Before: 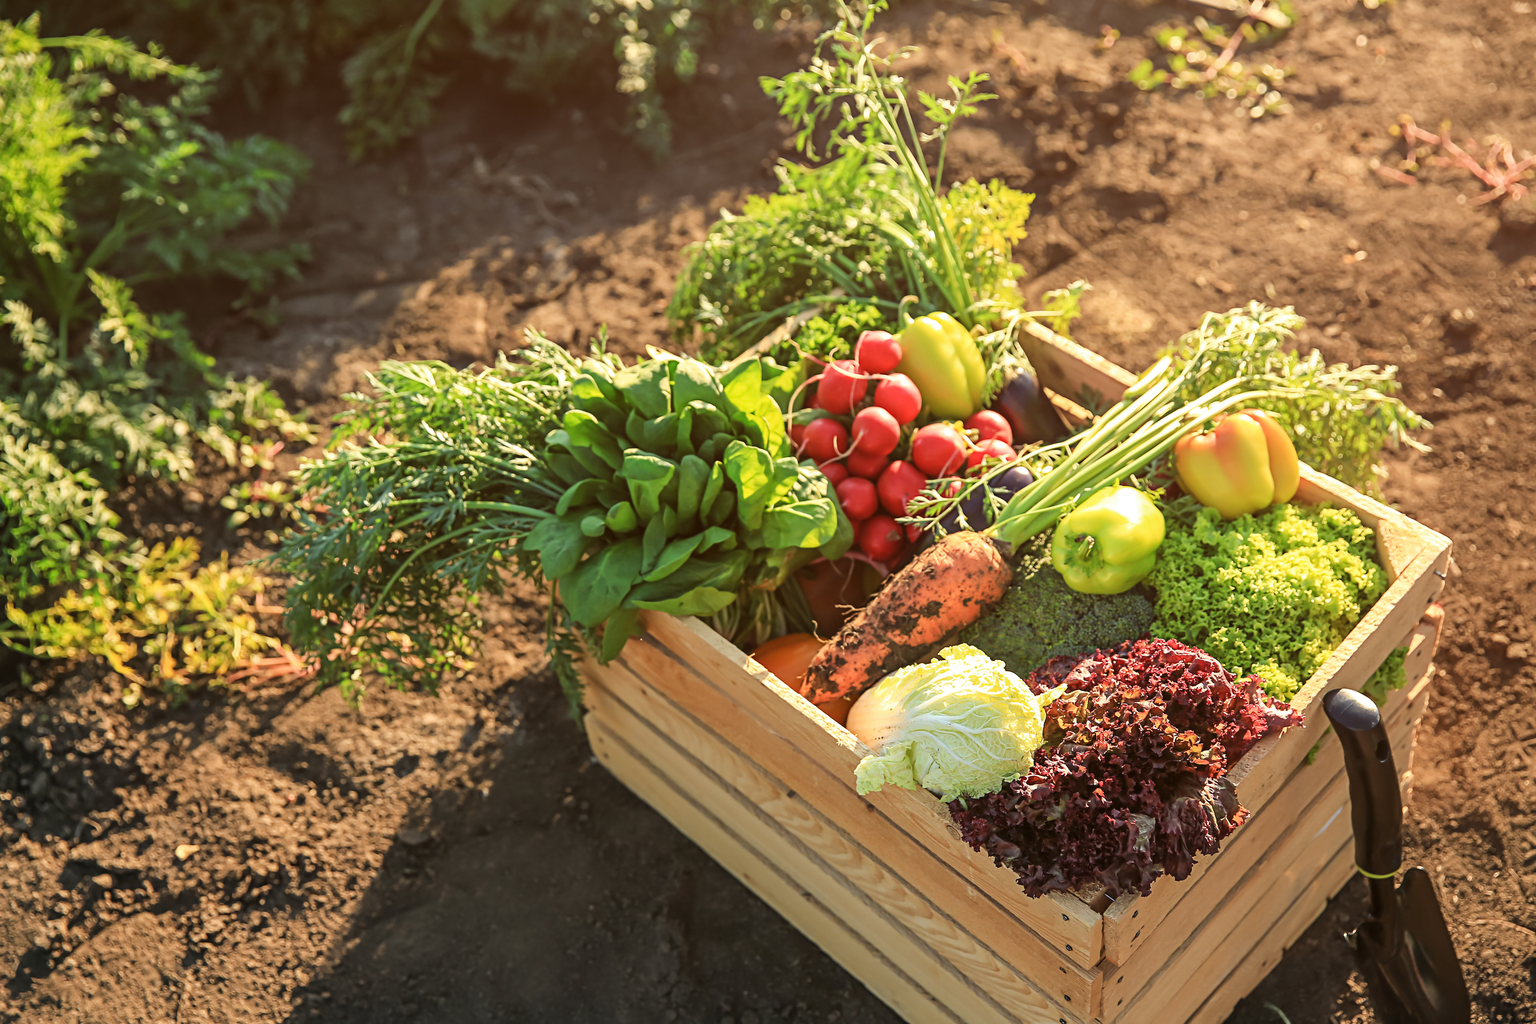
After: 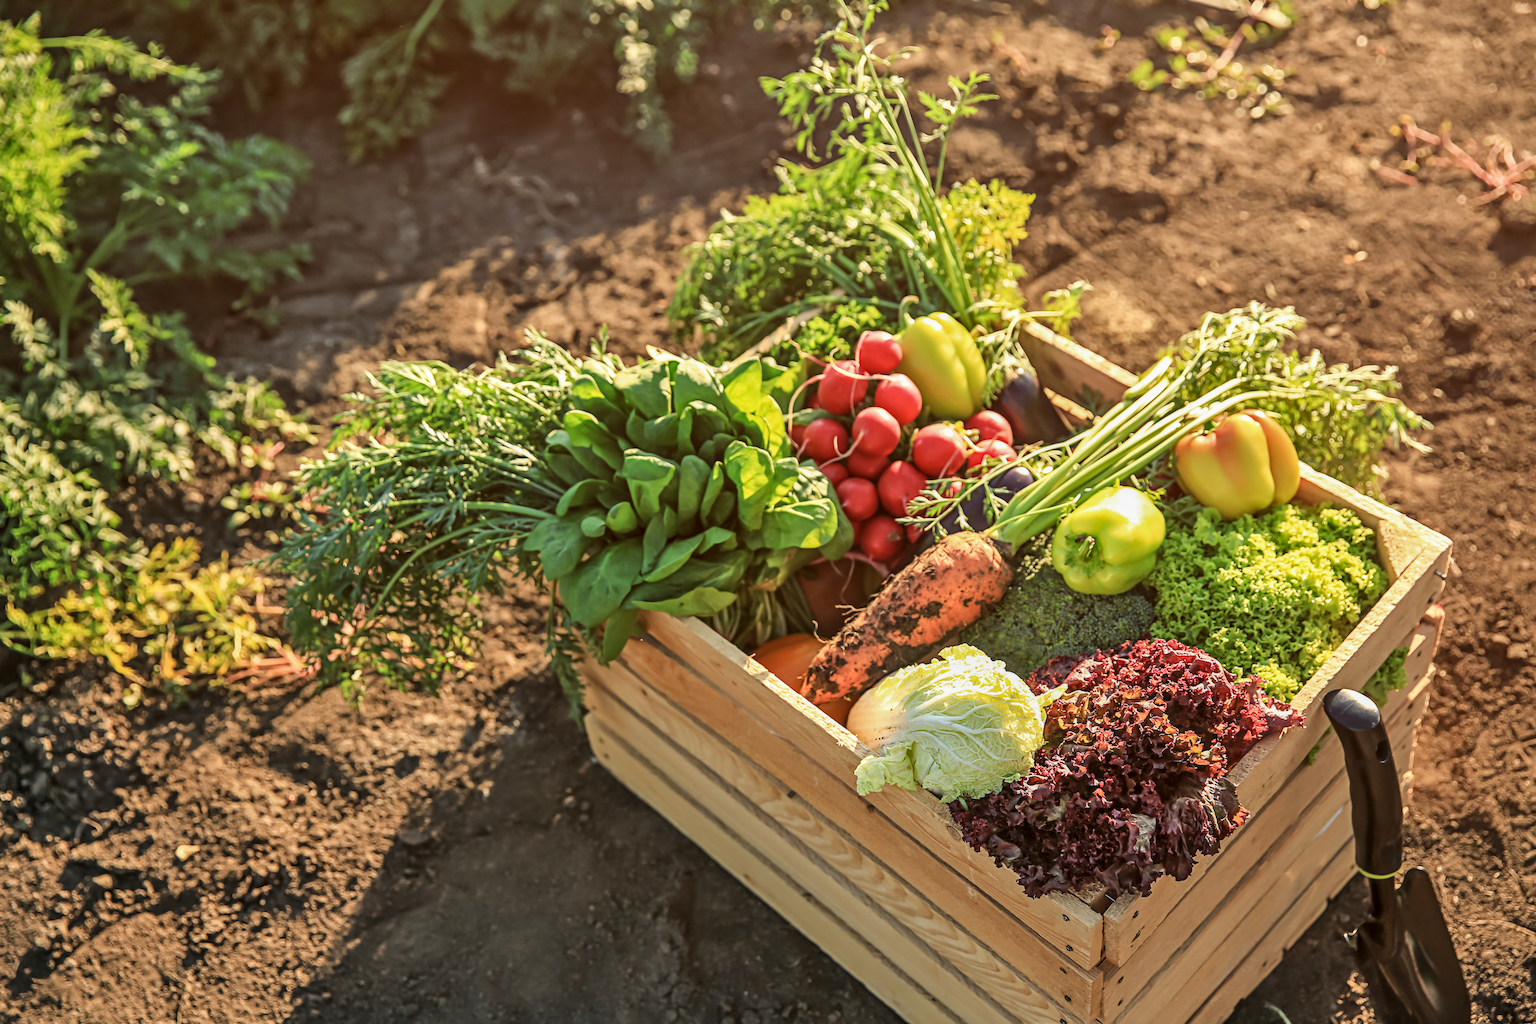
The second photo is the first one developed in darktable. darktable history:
exposure: exposure -0.148 EV, compensate exposure bias true, compensate highlight preservation false
shadows and highlights: low approximation 0.01, soften with gaussian
local contrast: on, module defaults
